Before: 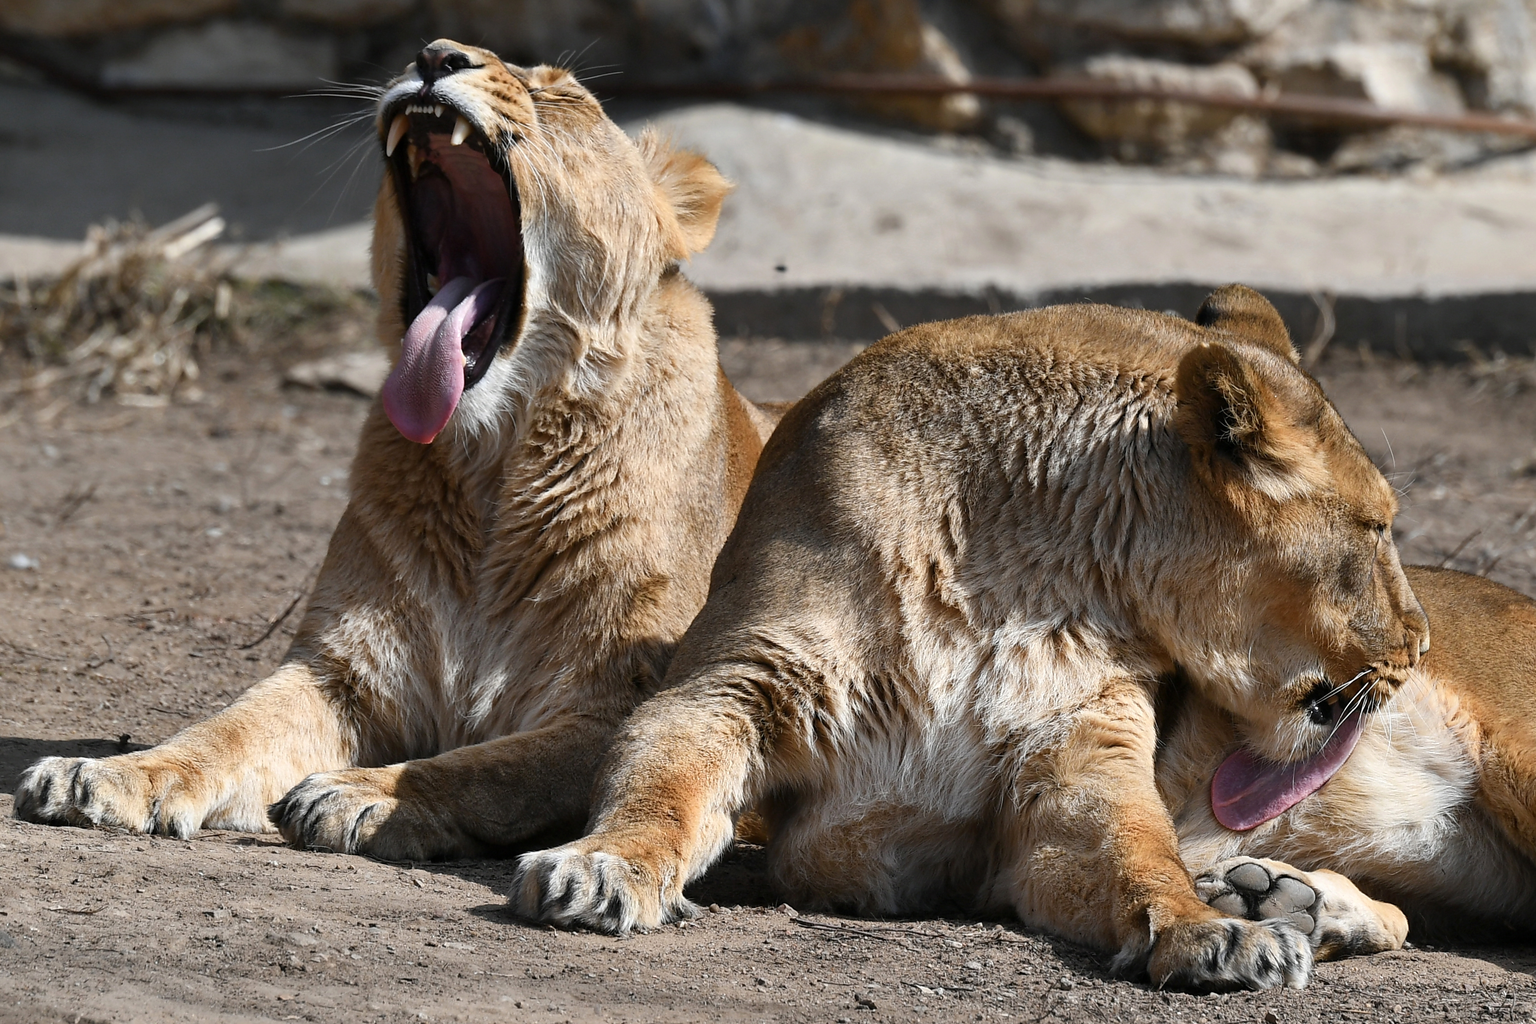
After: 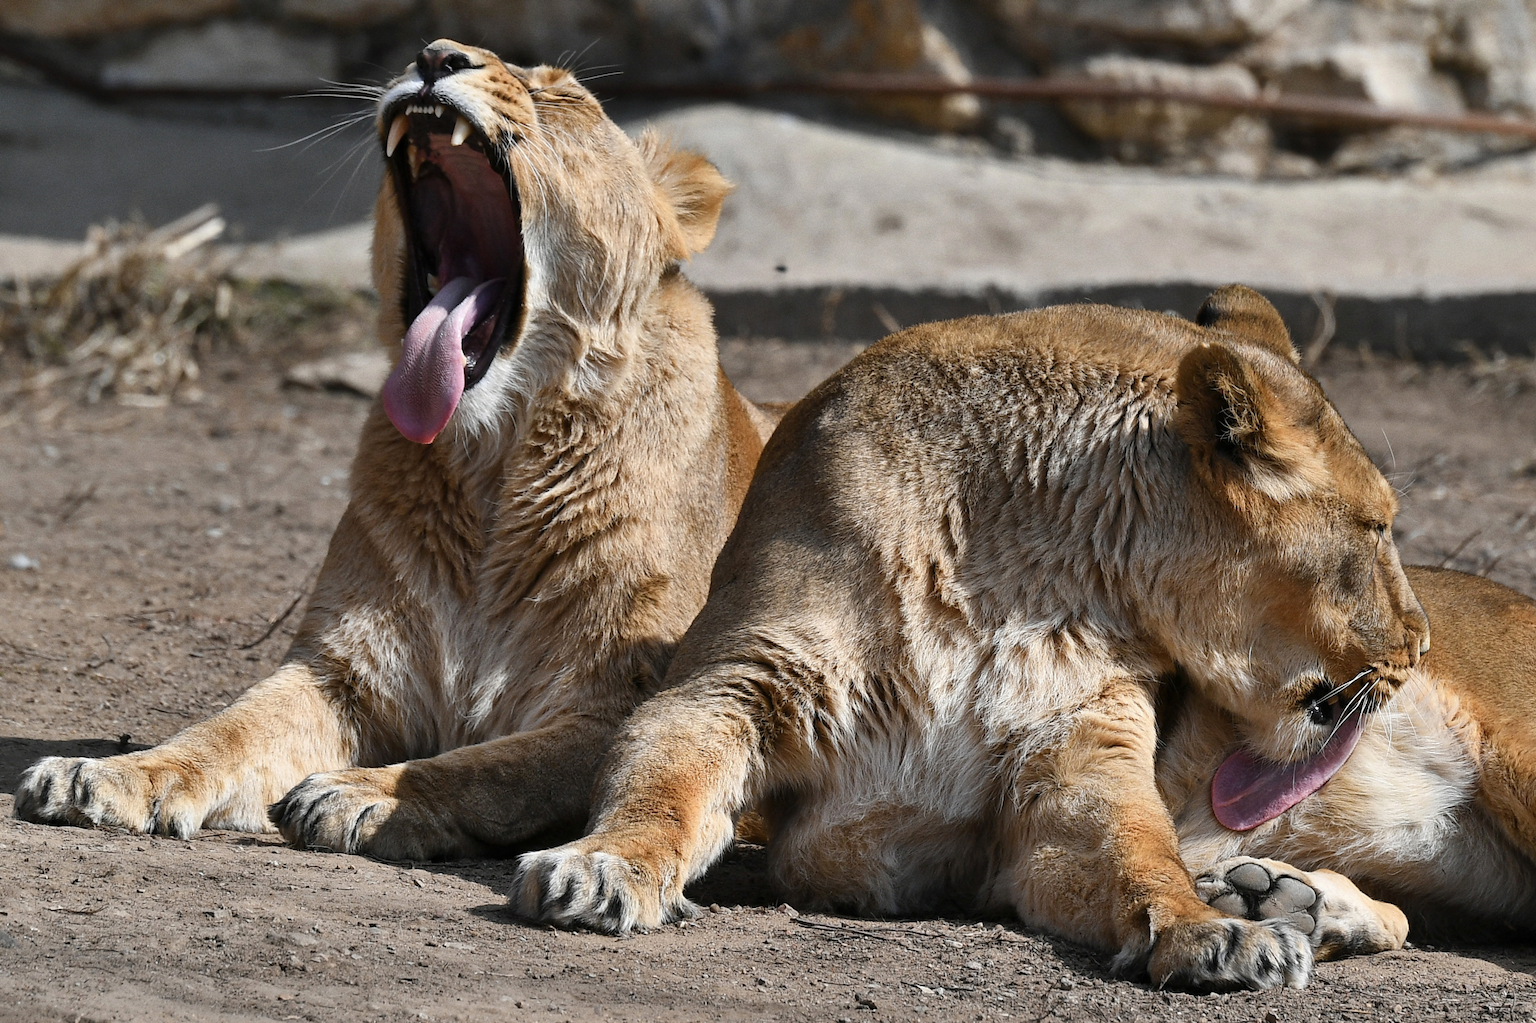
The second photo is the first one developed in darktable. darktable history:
grain: coarseness 0.09 ISO
shadows and highlights: shadows 43.71, white point adjustment -1.46, soften with gaussian
